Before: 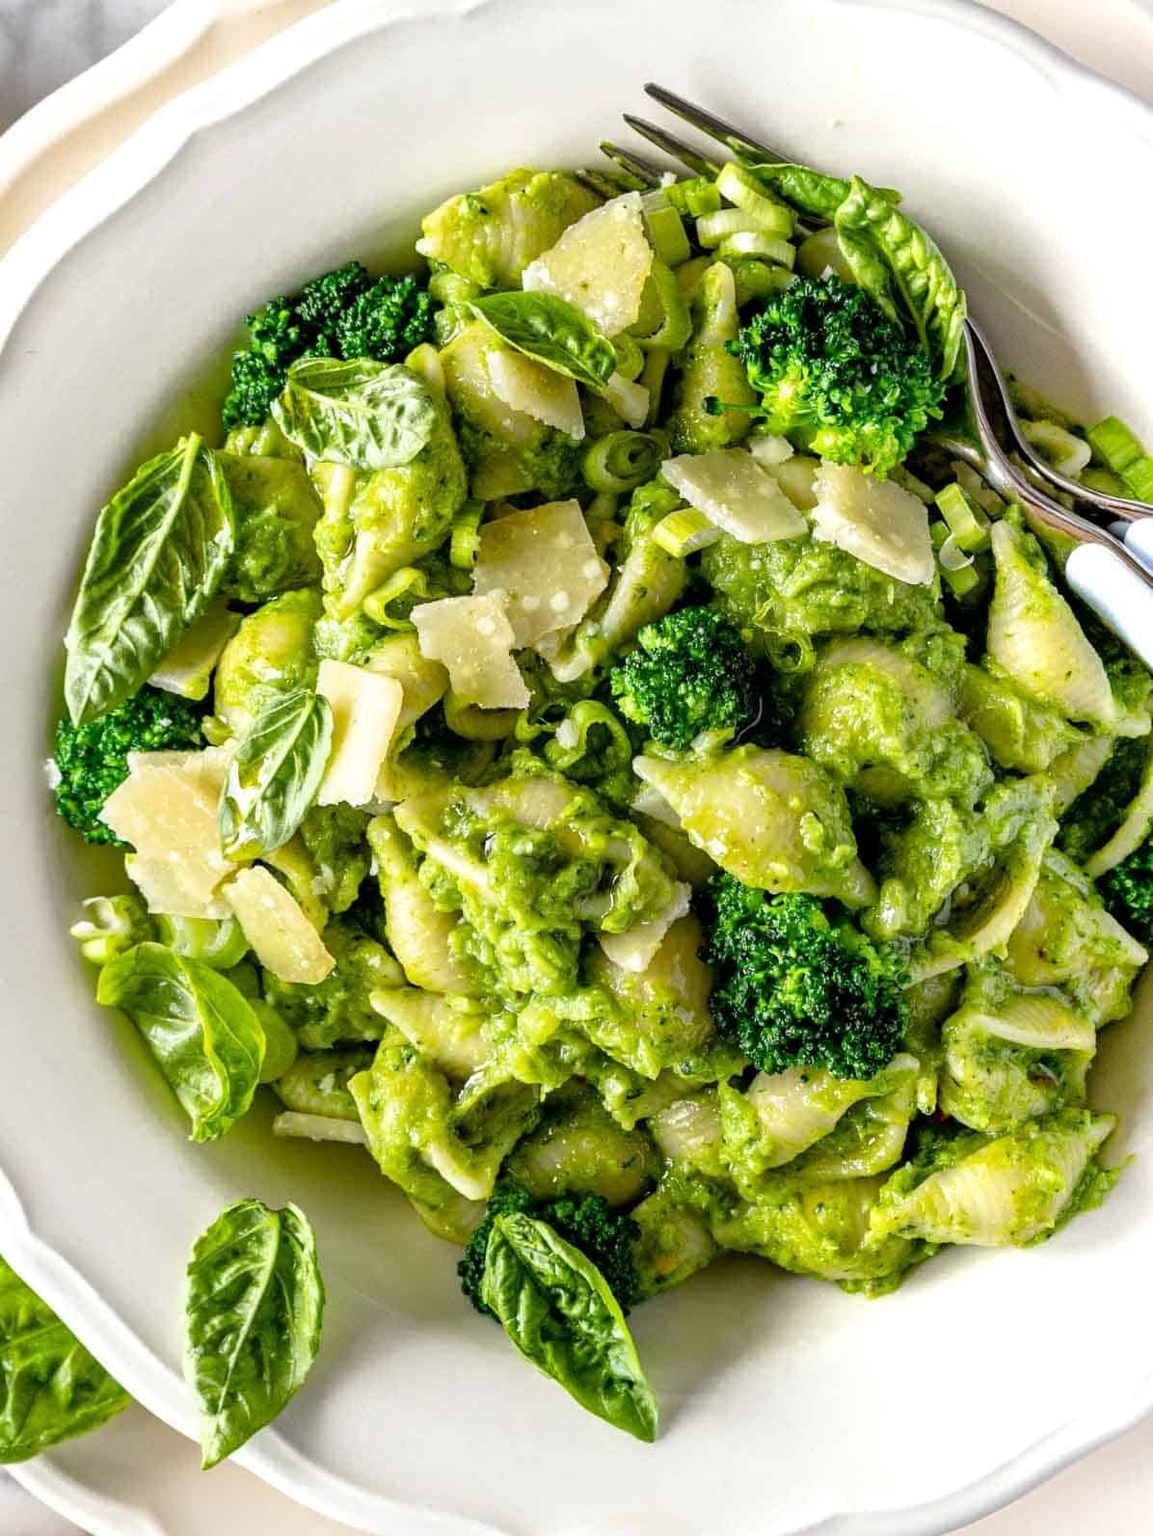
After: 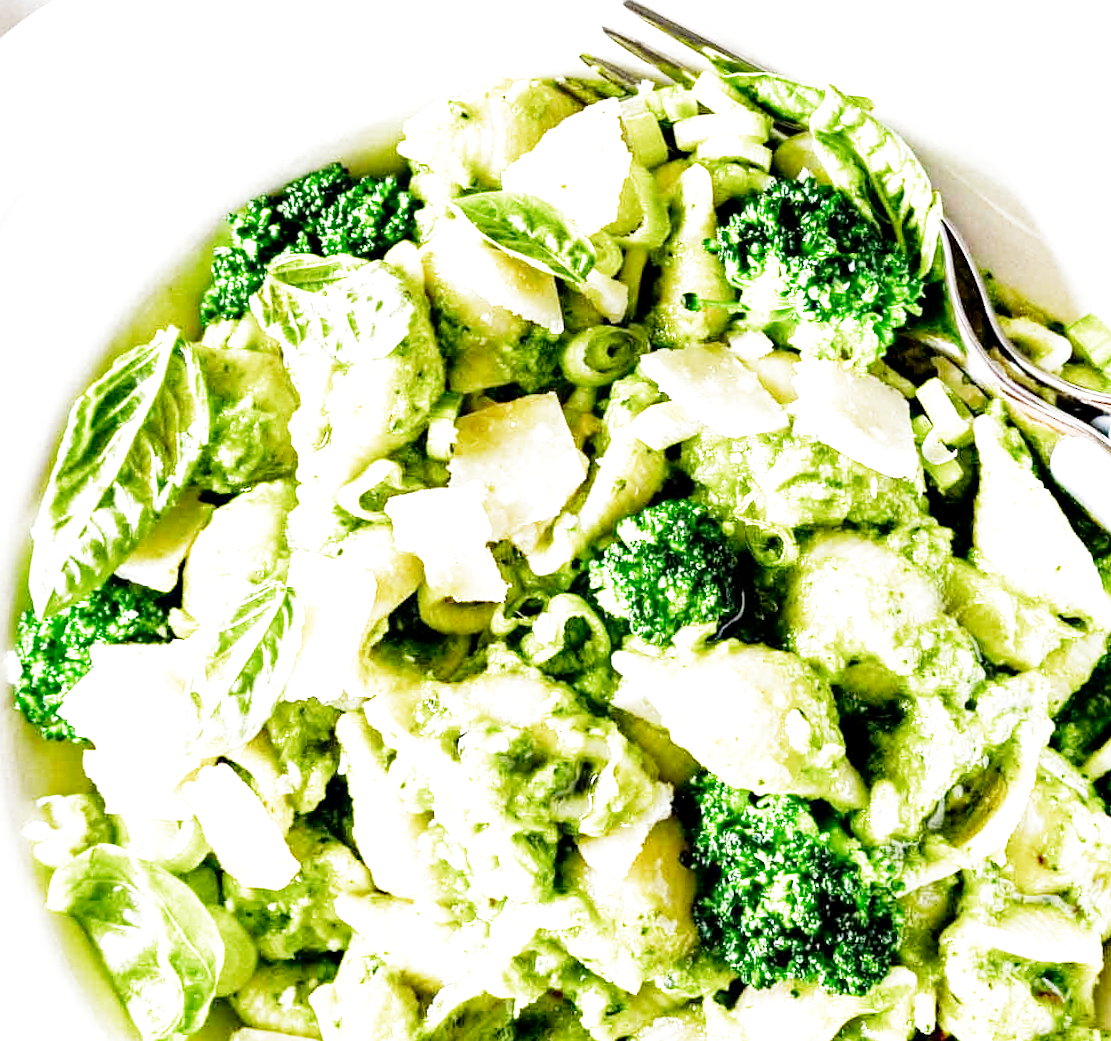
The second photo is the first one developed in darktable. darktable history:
filmic rgb: middle gray luminance 12.74%, black relative exposure -10.13 EV, white relative exposure 3.47 EV, threshold 6 EV, target black luminance 0%, hardness 5.74, latitude 44.69%, contrast 1.221, highlights saturation mix 5%, shadows ↔ highlights balance 26.78%, add noise in highlights 0, preserve chrominance no, color science v3 (2019), use custom middle-gray values true, iterations of high-quality reconstruction 0, contrast in highlights soft, enable highlight reconstruction true
crop and rotate: top 4.848%, bottom 29.503%
rotate and perspective: rotation 0.215°, lens shift (vertical) -0.139, crop left 0.069, crop right 0.939, crop top 0.002, crop bottom 0.996
exposure: black level correction 0, exposure 1.2 EV, compensate highlight preservation false
